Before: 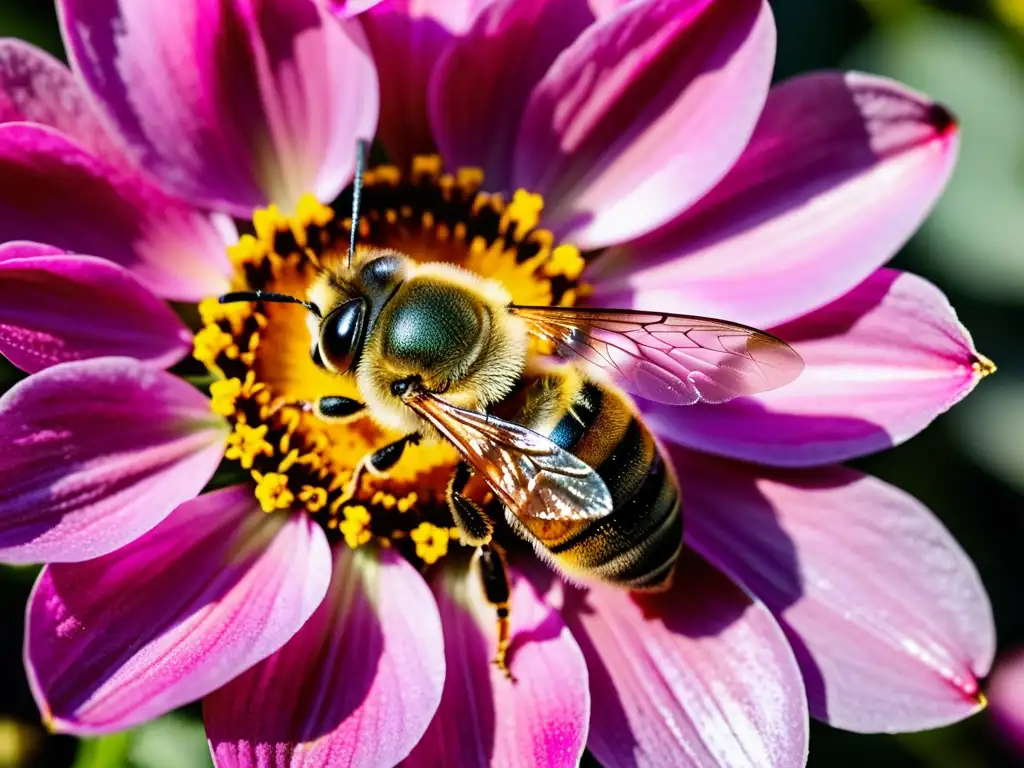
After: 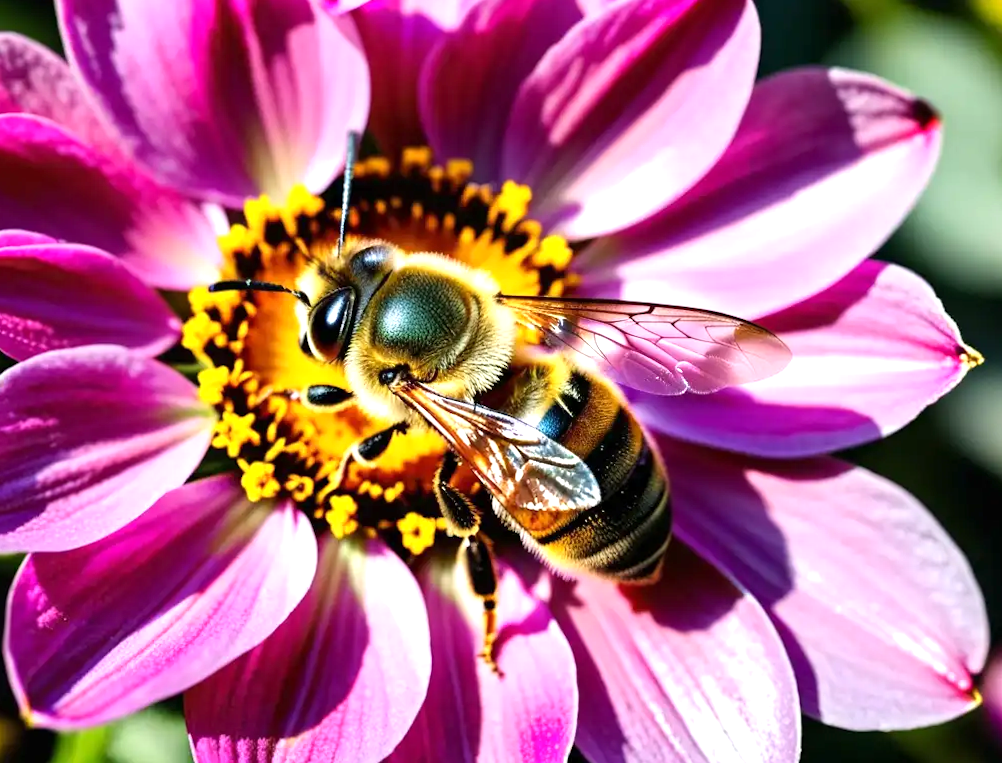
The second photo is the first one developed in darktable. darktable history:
exposure: exposure 0.556 EV, compensate highlight preservation false
rotate and perspective: rotation 0.226°, lens shift (vertical) -0.042, crop left 0.023, crop right 0.982, crop top 0.006, crop bottom 0.994
